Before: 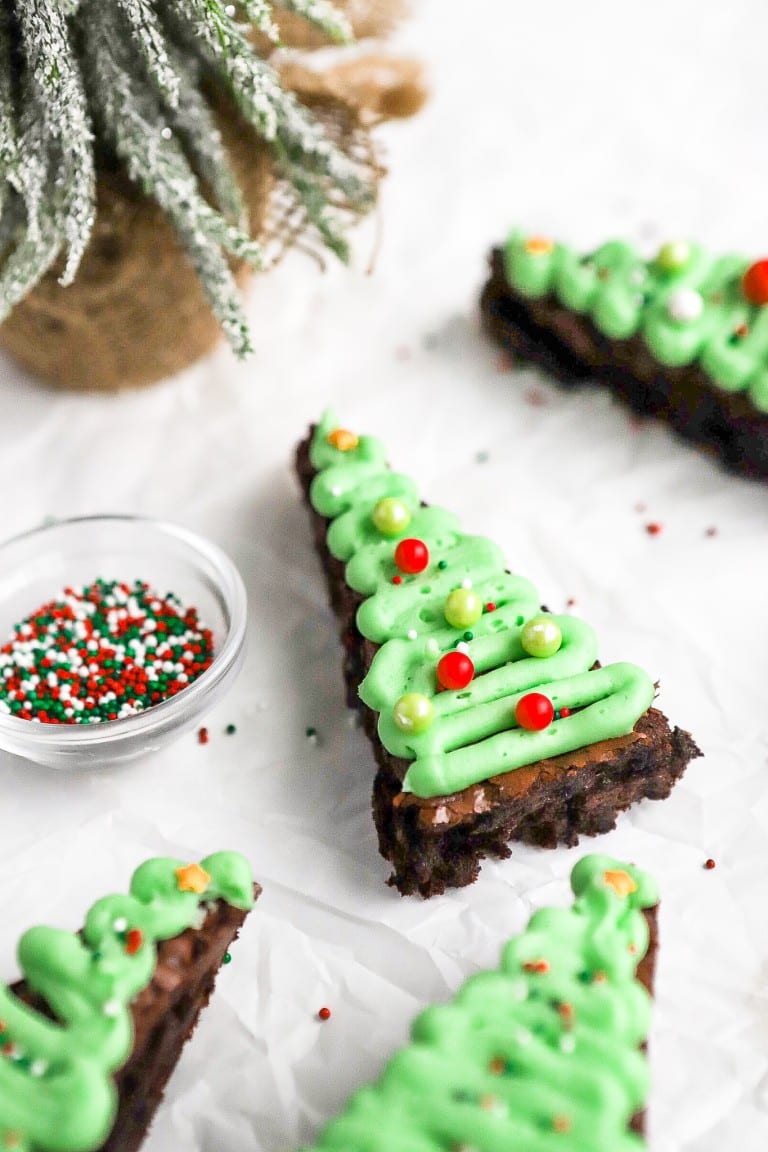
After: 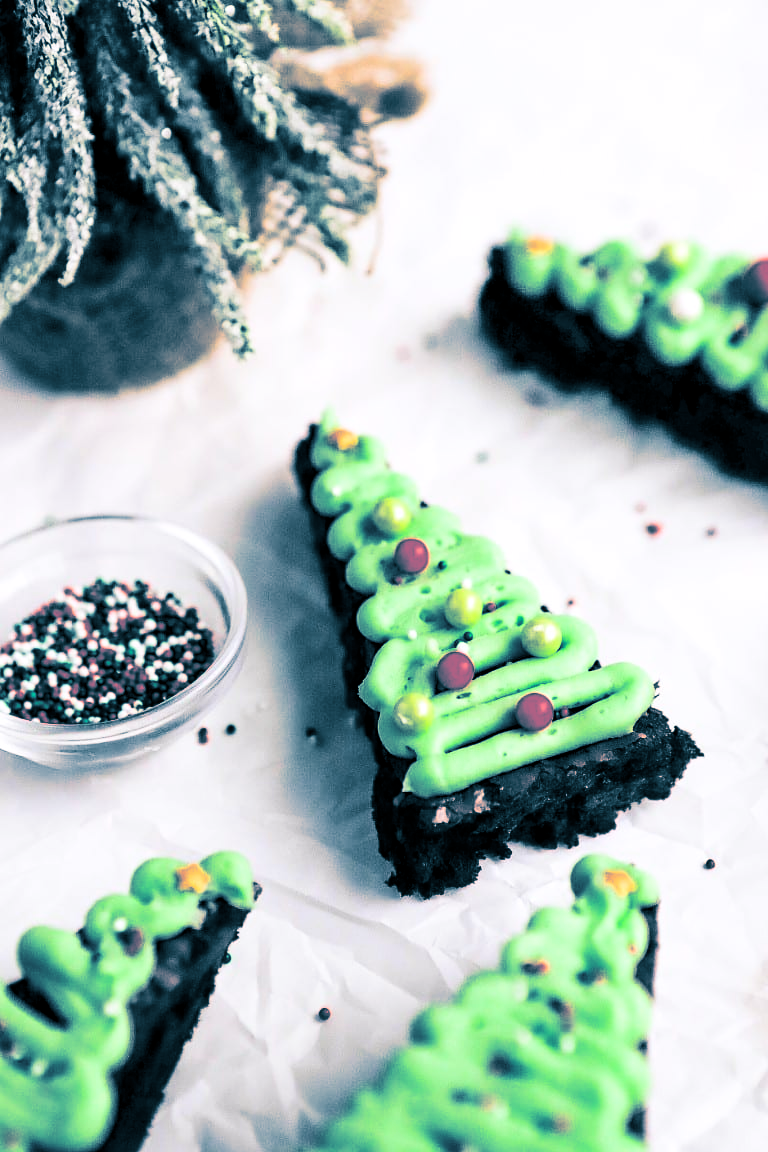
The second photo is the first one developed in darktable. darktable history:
white balance: red 1.004, blue 1.024
split-toning: shadows › hue 212.4°, balance -70
contrast brightness saturation: contrast 0.22, brightness -0.19, saturation 0.24
